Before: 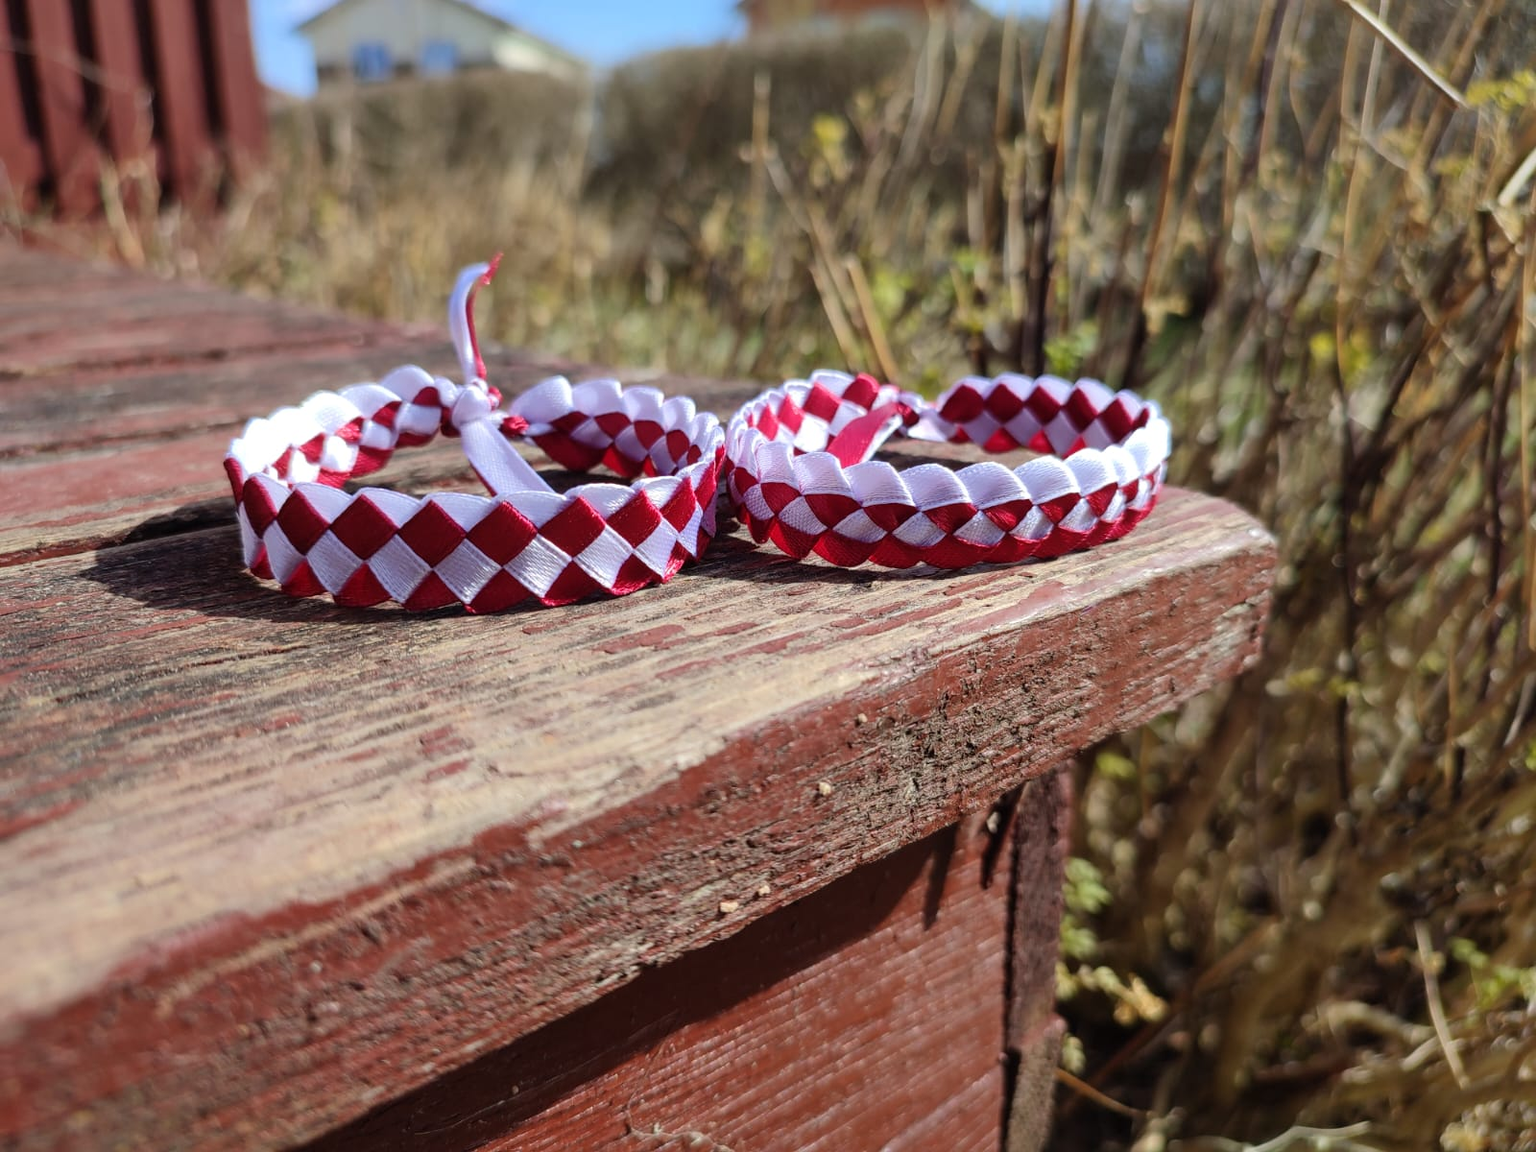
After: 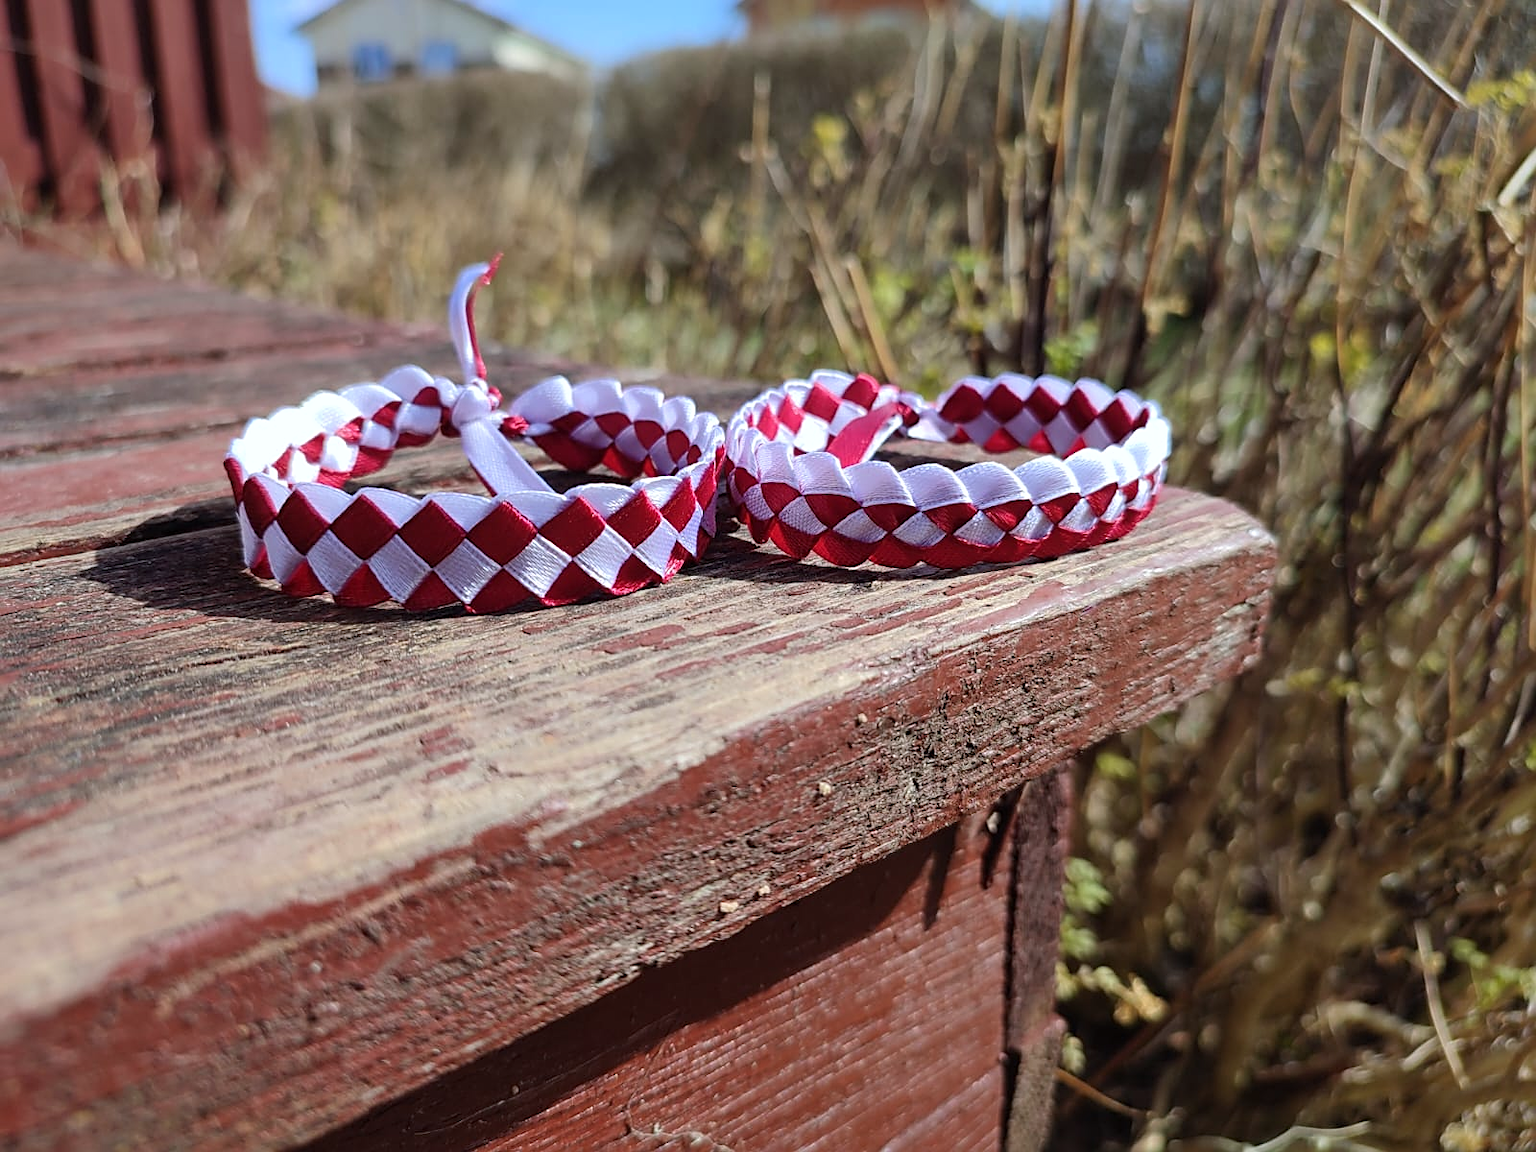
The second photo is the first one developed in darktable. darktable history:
color calibration: x 0.355, y 0.367, temperature 4700.38 K
sharpen: on, module defaults
